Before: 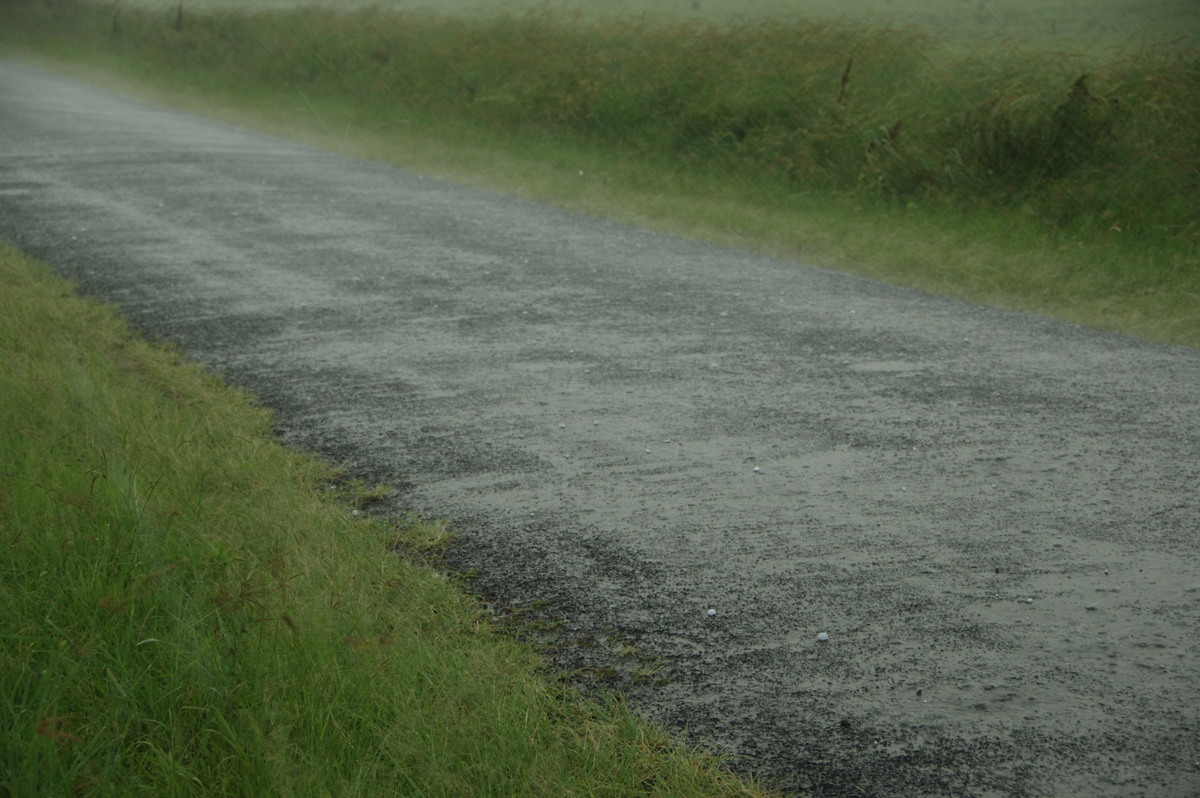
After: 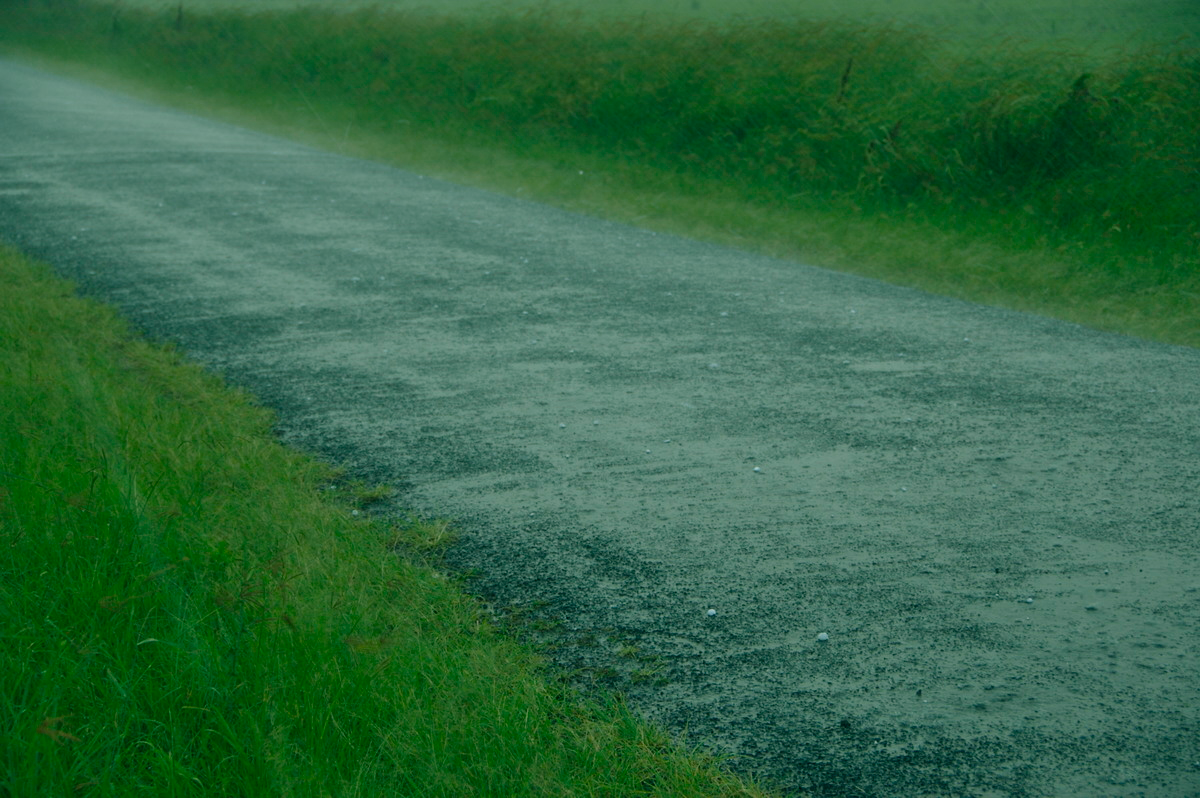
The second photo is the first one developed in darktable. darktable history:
shadows and highlights: soften with gaussian
color balance rgb: shadows lift › chroma 2.007%, shadows lift › hue 221.24°, power › chroma 2.172%, power › hue 165.32°, perceptual saturation grading › global saturation 19.974%, global vibrance 10.984%
color zones: curves: ch0 [(0.203, 0.433) (0.607, 0.517) (0.697, 0.696) (0.705, 0.897)]
